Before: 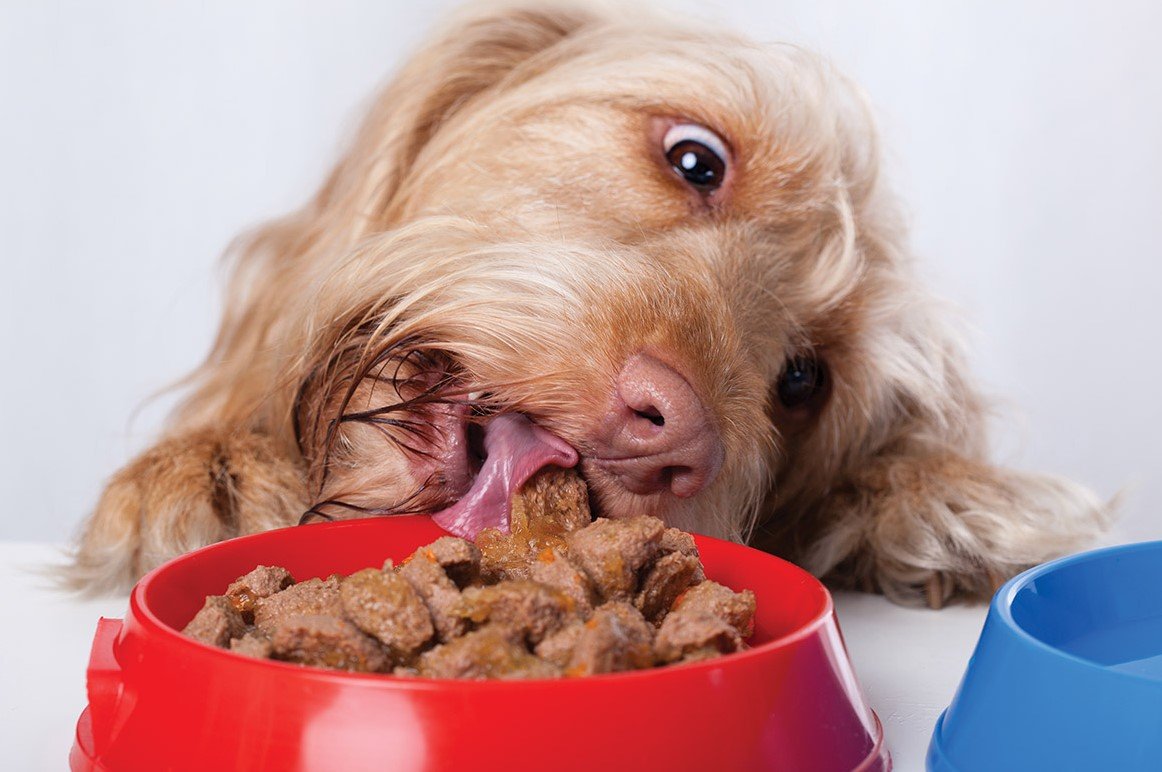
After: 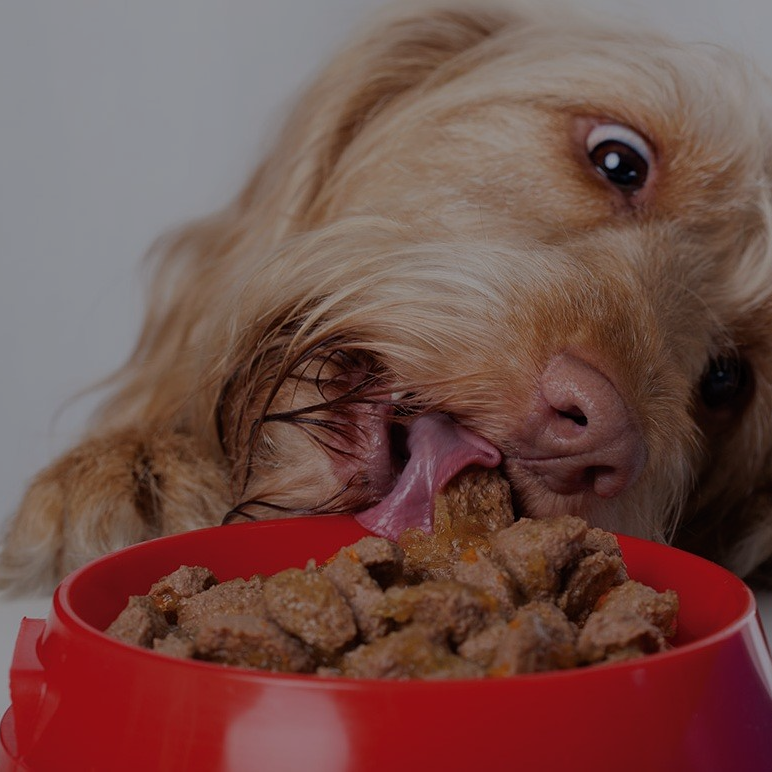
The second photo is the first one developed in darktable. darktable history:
crop and rotate: left 6.665%, right 26.82%
exposure: exposure -1.568 EV, compensate highlight preservation false
